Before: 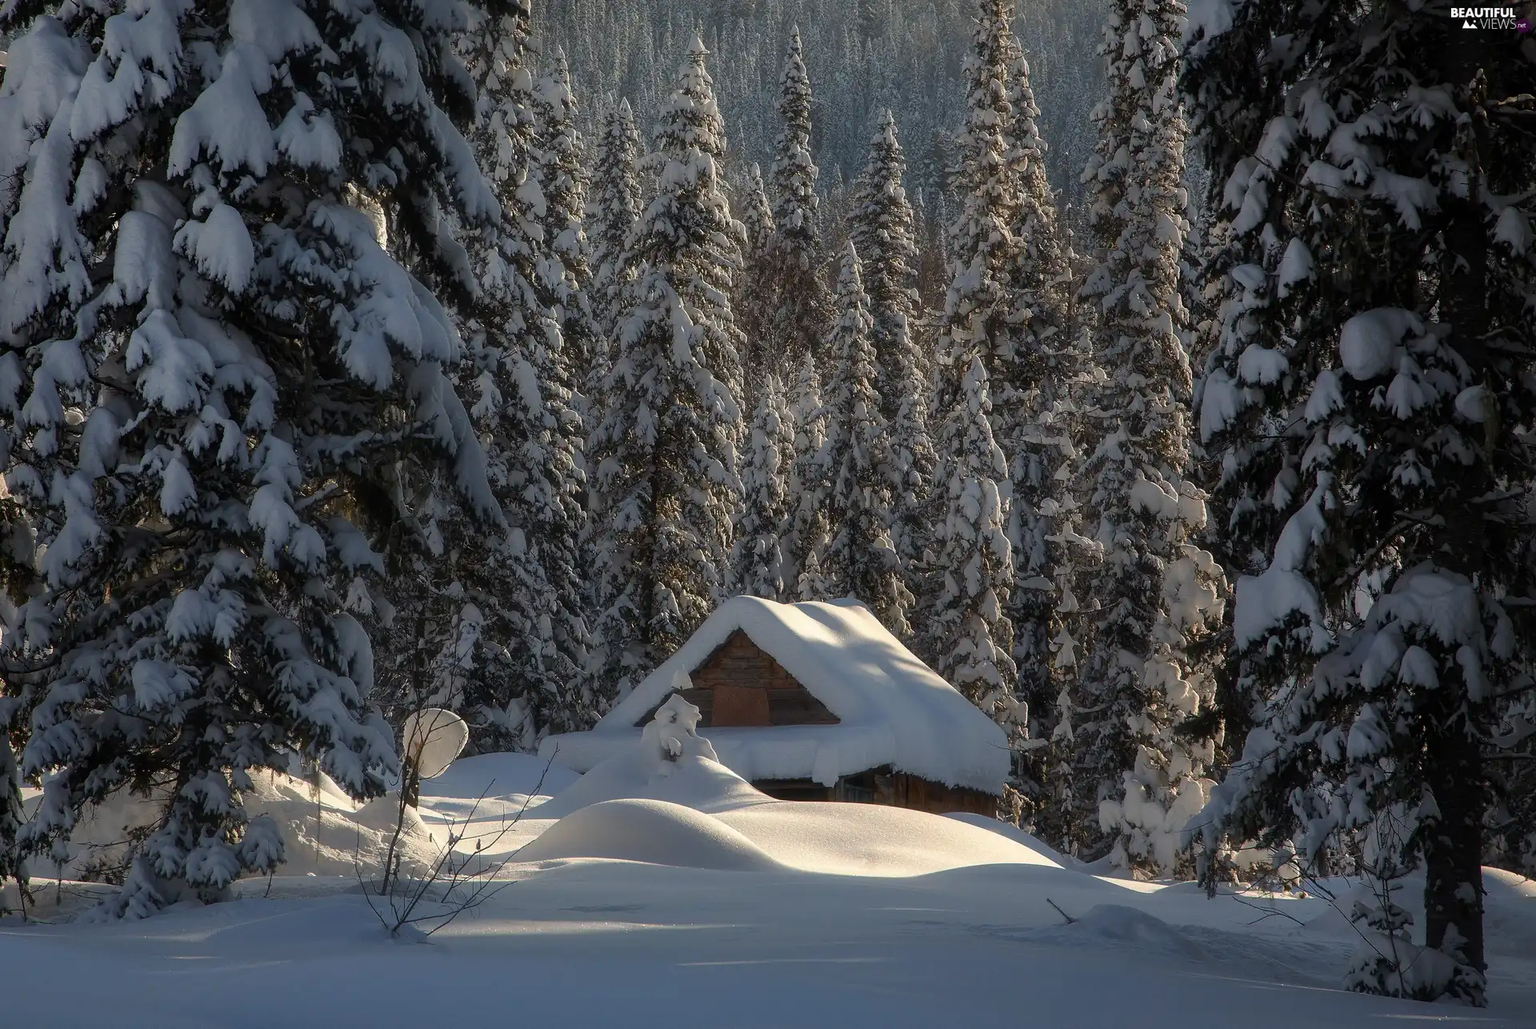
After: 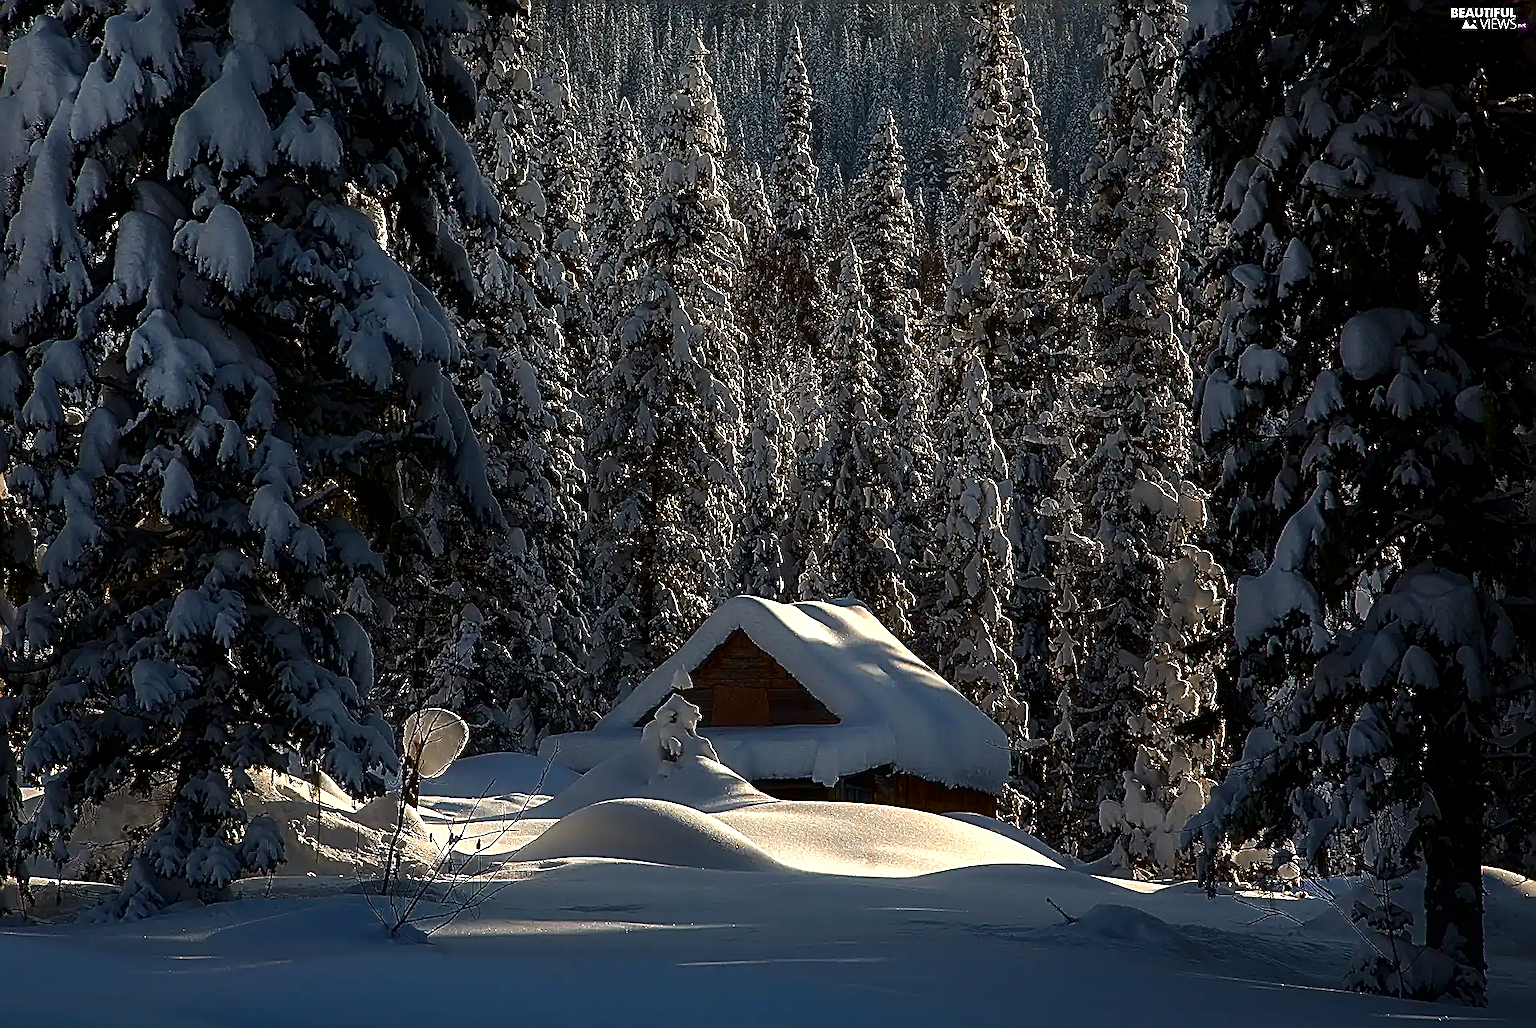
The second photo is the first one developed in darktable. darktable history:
sharpen: amount 1.853
contrast brightness saturation: brightness -0.245, saturation 0.205
tone equalizer: -8 EV -0.413 EV, -7 EV -0.385 EV, -6 EV -0.346 EV, -5 EV -0.22 EV, -3 EV 0.218 EV, -2 EV 0.352 EV, -1 EV 0.405 EV, +0 EV 0.445 EV, edges refinement/feathering 500, mask exposure compensation -1.57 EV, preserve details no
shadows and highlights: shadows -20.12, white point adjustment -1.94, highlights -35.19
